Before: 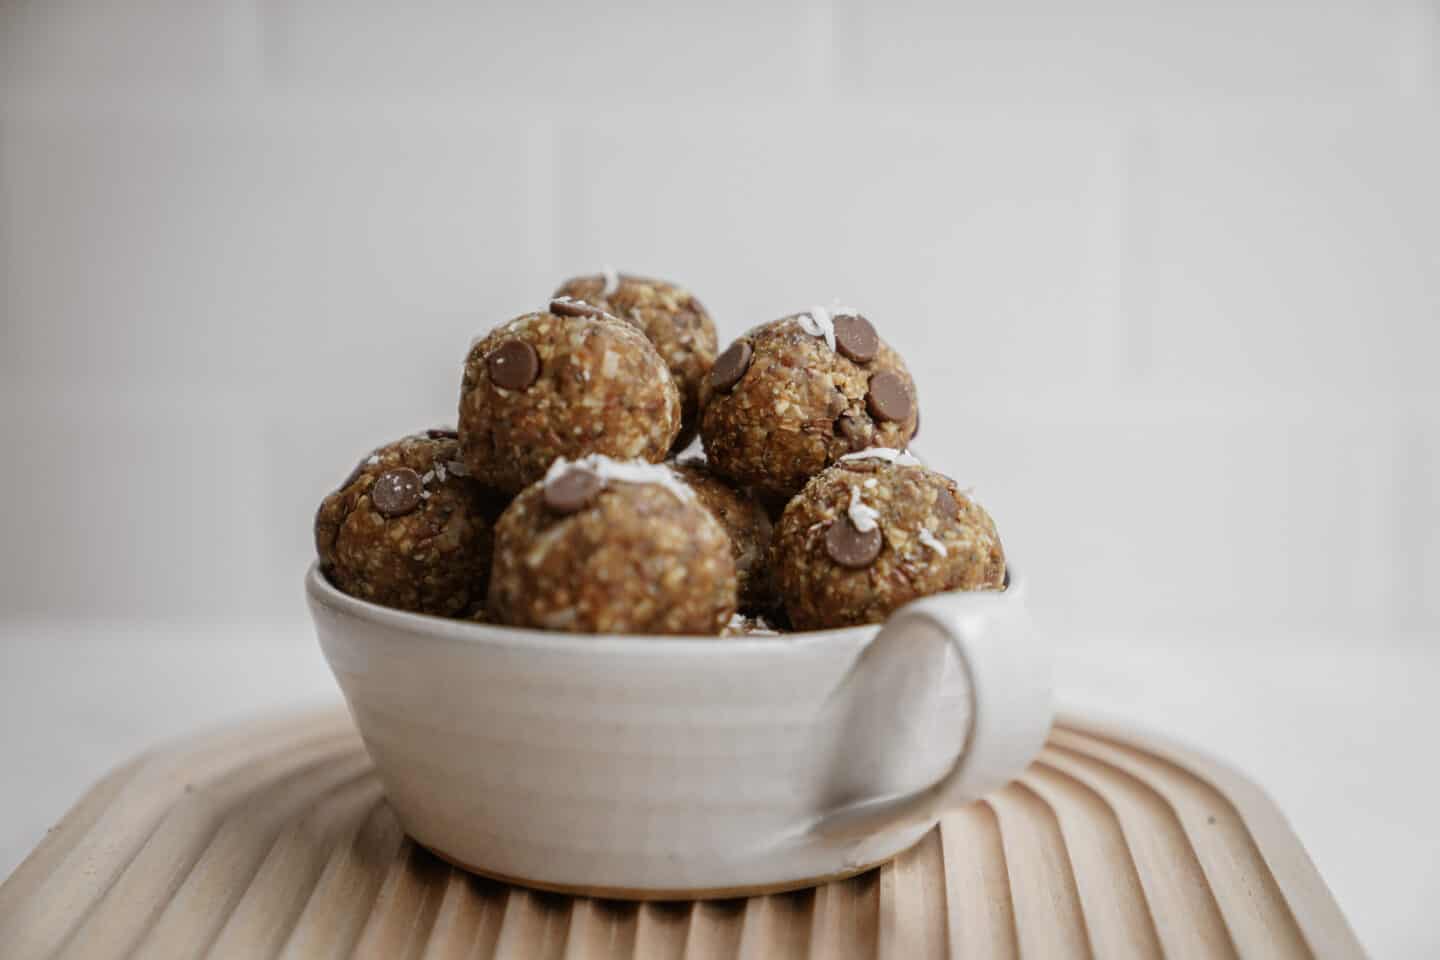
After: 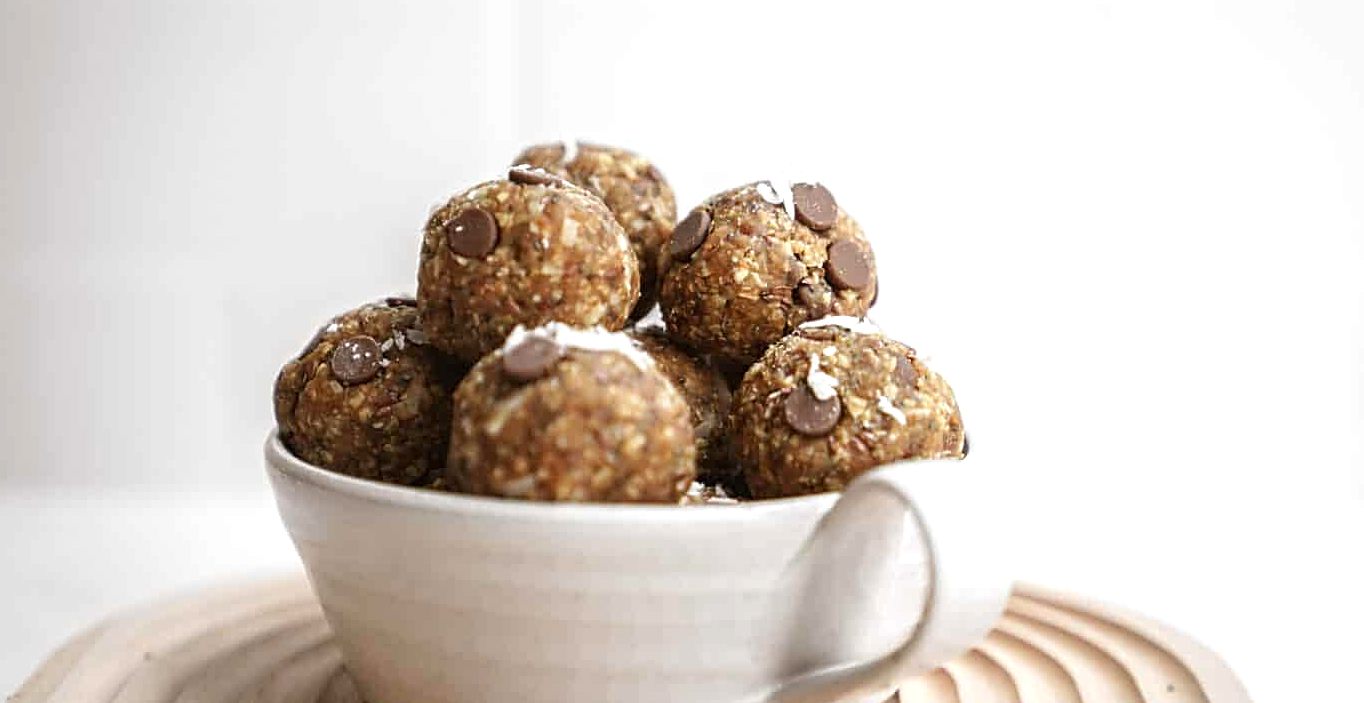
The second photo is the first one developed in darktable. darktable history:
exposure: black level correction 0, exposure 0.69 EV, compensate highlight preservation false
crop and rotate: left 2.914%, top 13.844%, right 2.339%, bottom 12.833%
sharpen: on, module defaults
